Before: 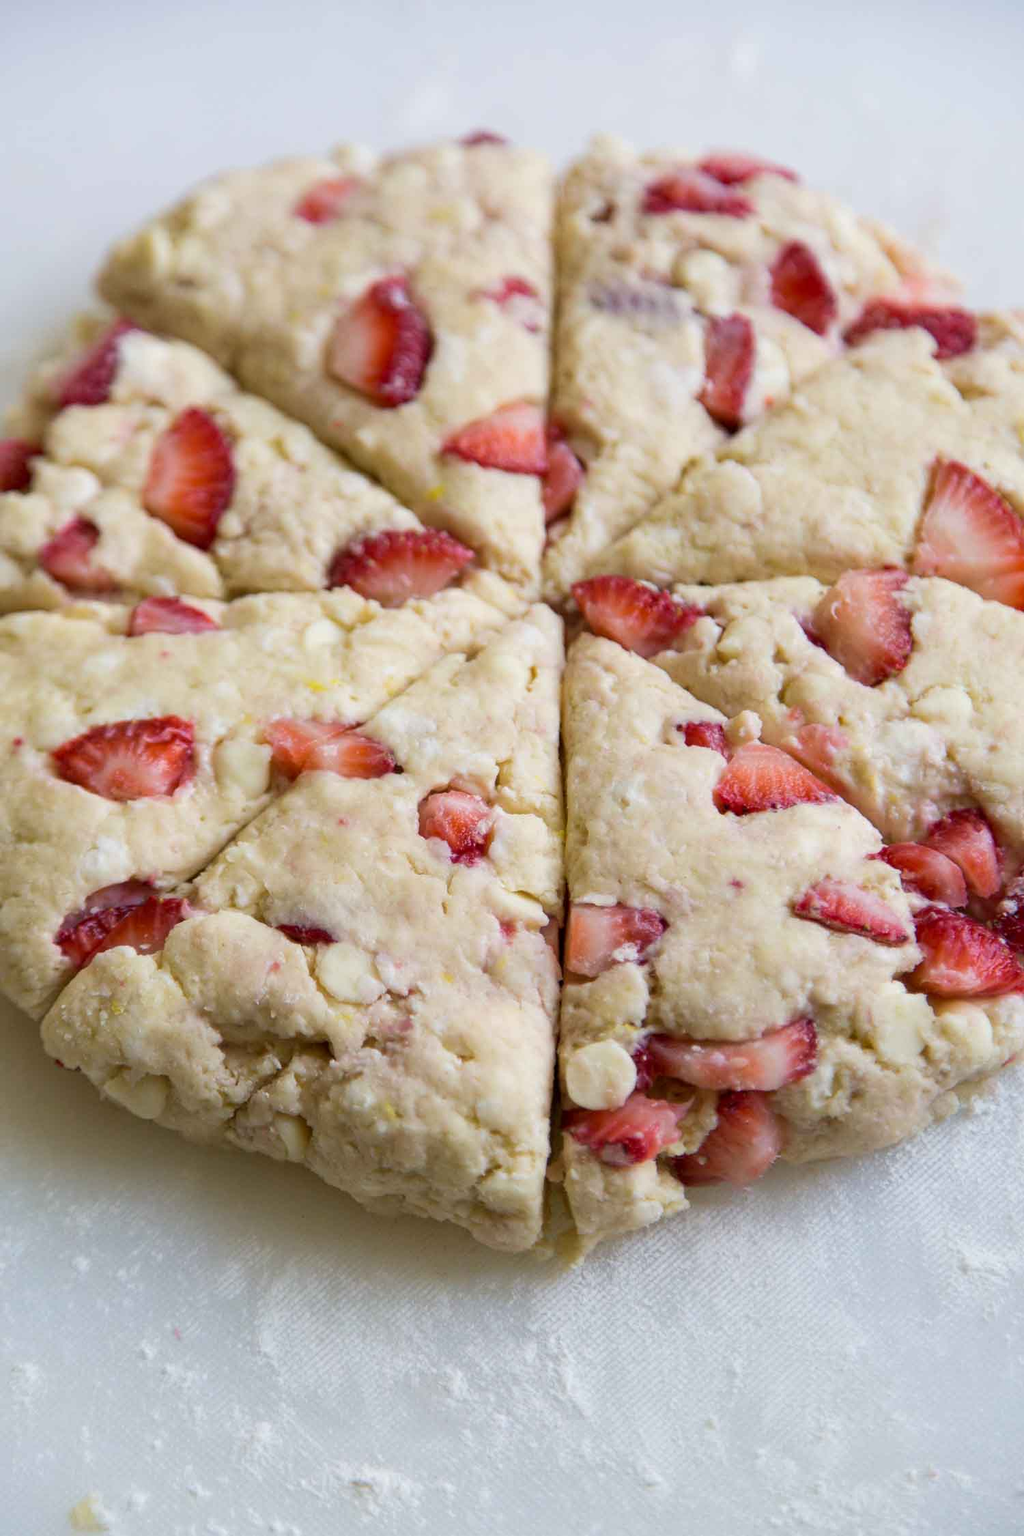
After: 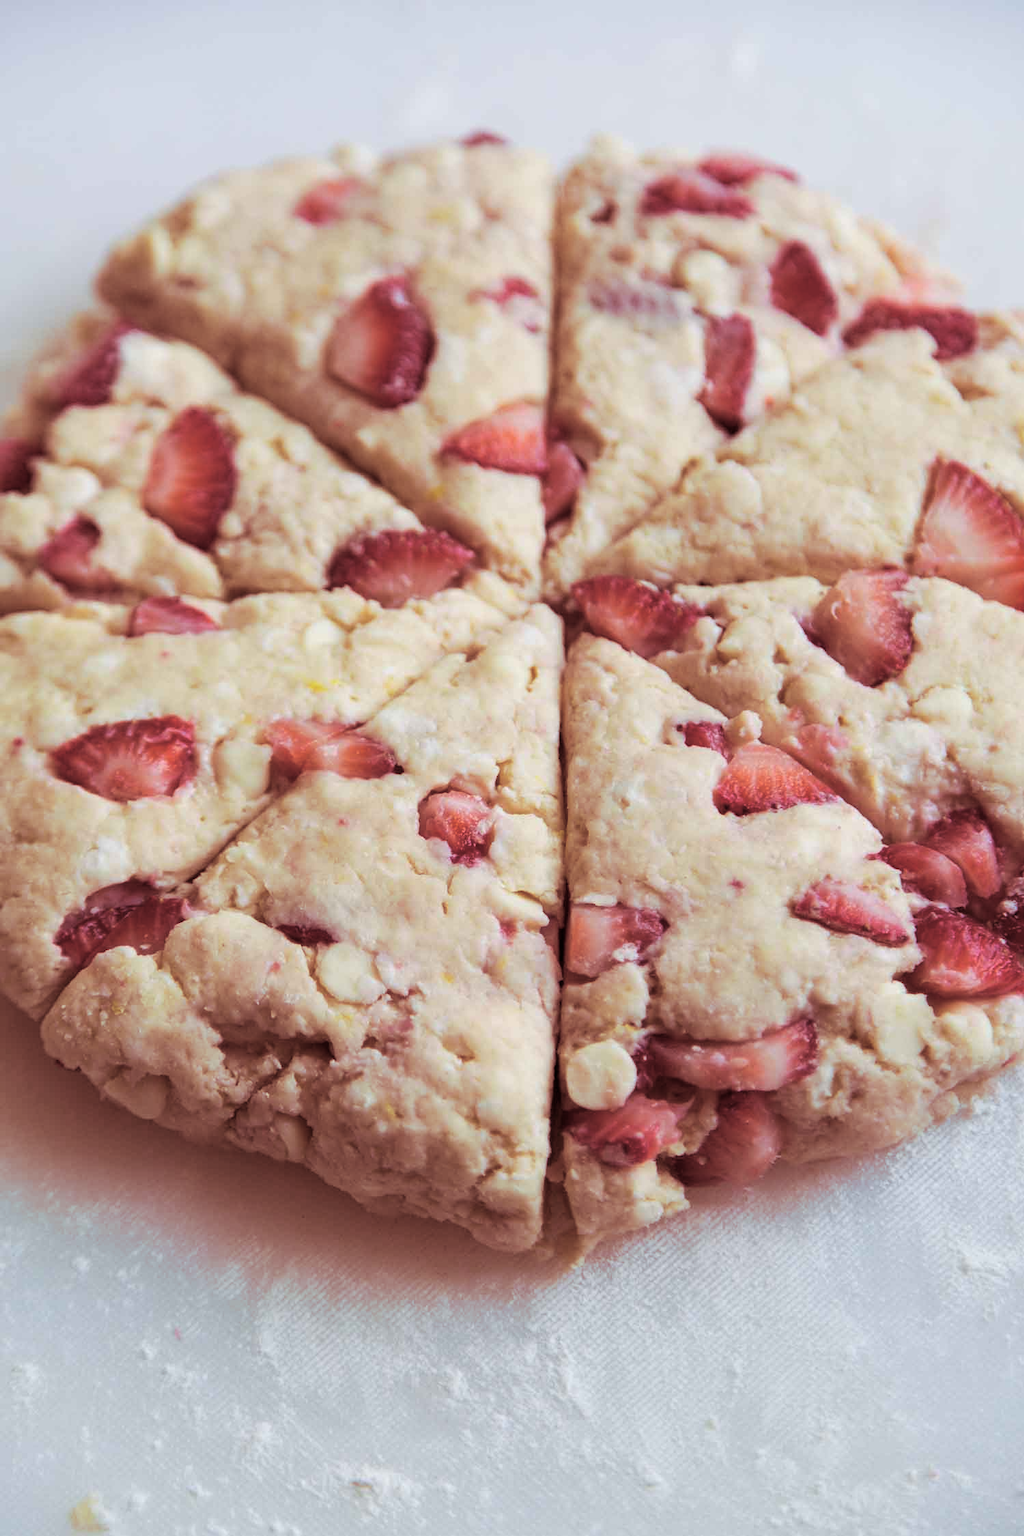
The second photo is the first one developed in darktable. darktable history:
split-toning: highlights › hue 187.2°, highlights › saturation 0.83, balance -68.05, compress 56.43%
white balance: emerald 1
base curve: exposure shift 0, preserve colors none
